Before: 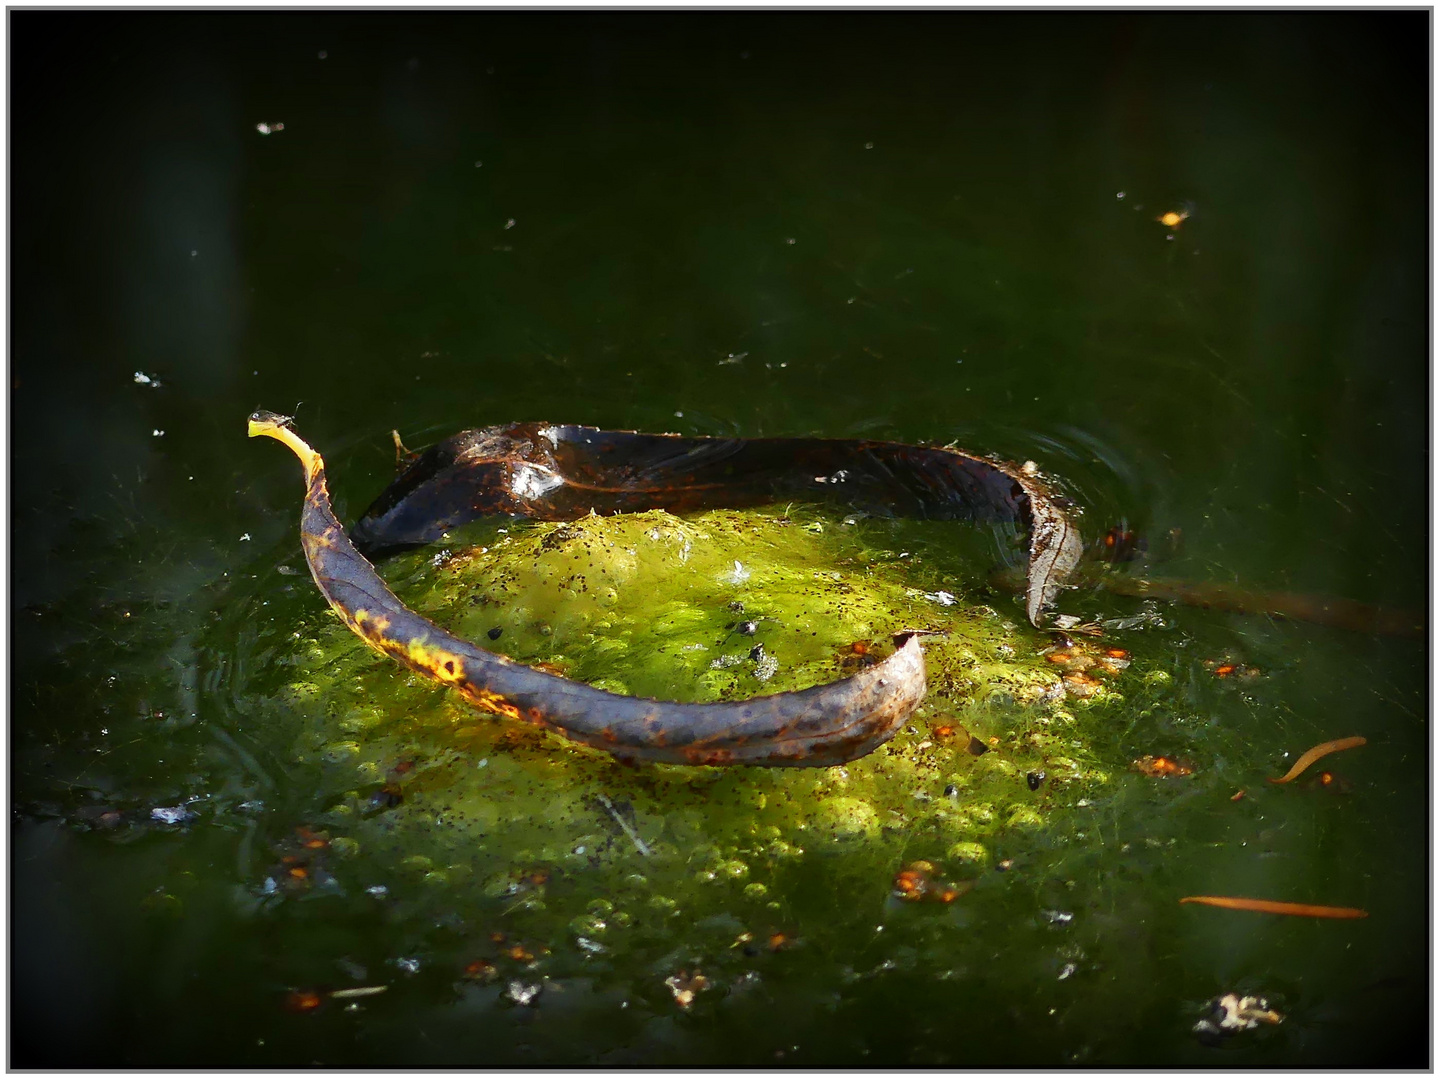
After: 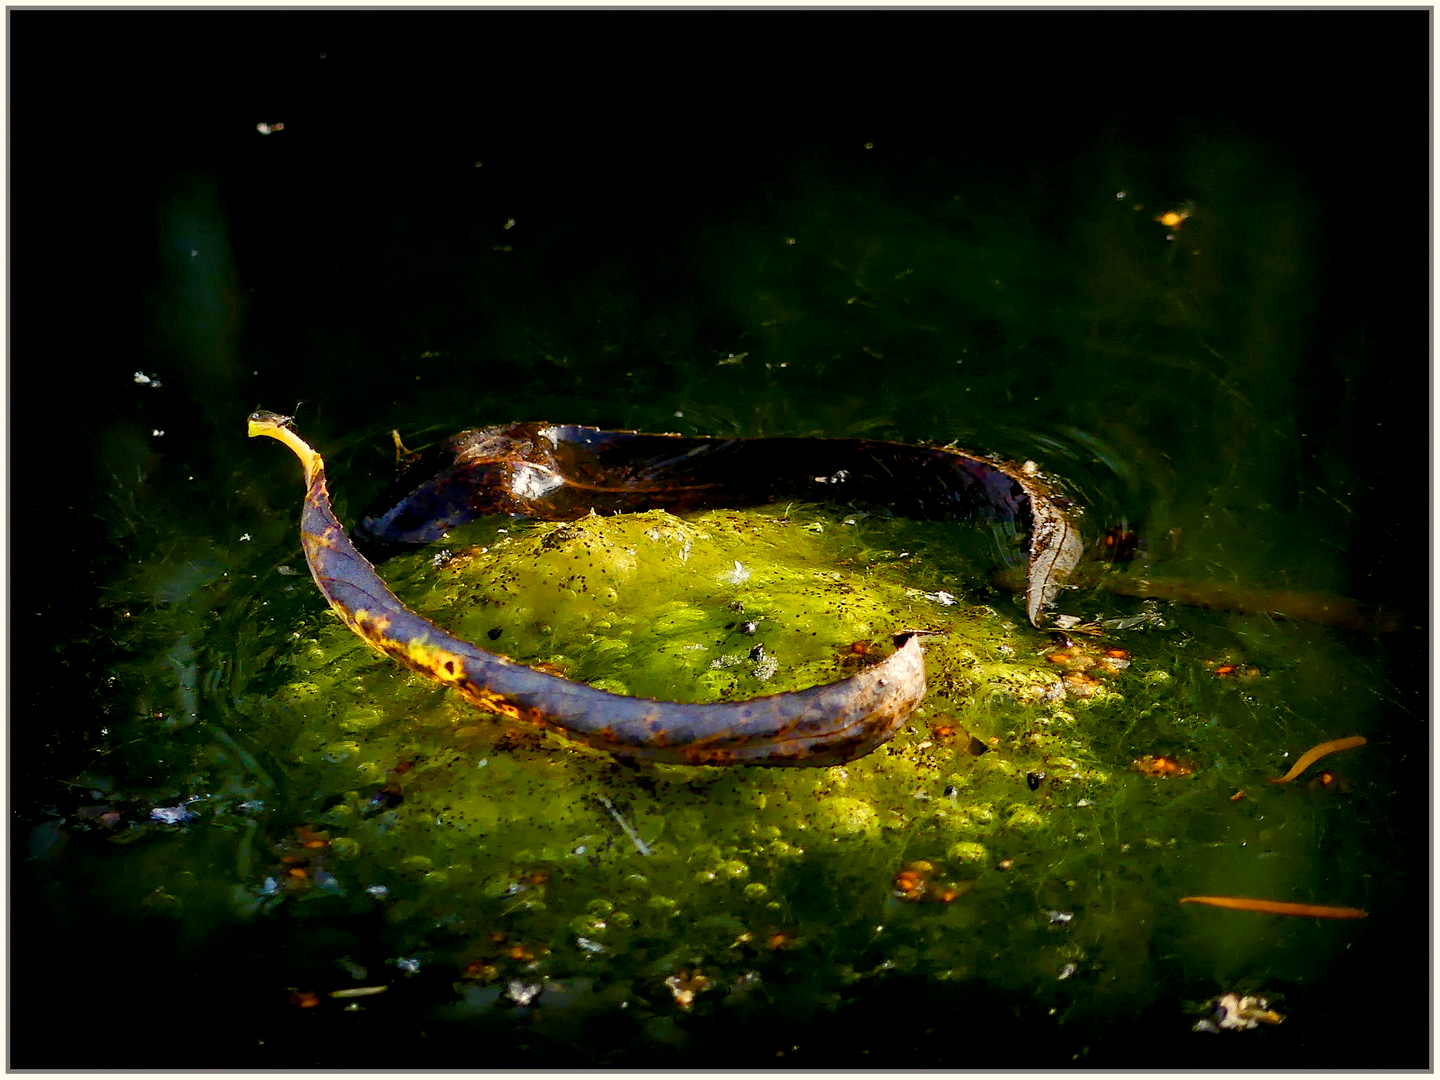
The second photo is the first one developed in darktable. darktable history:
local contrast: mode bilateral grid, contrast 20, coarseness 50, detail 120%, midtone range 0.2
color balance rgb: shadows lift › chroma 3%, shadows lift › hue 280.8°, power › hue 330°, highlights gain › chroma 3%, highlights gain › hue 75.6°, global offset › luminance -1%, perceptual saturation grading › global saturation 20%, perceptual saturation grading › highlights -25%, perceptual saturation grading › shadows 50%, global vibrance 20%
